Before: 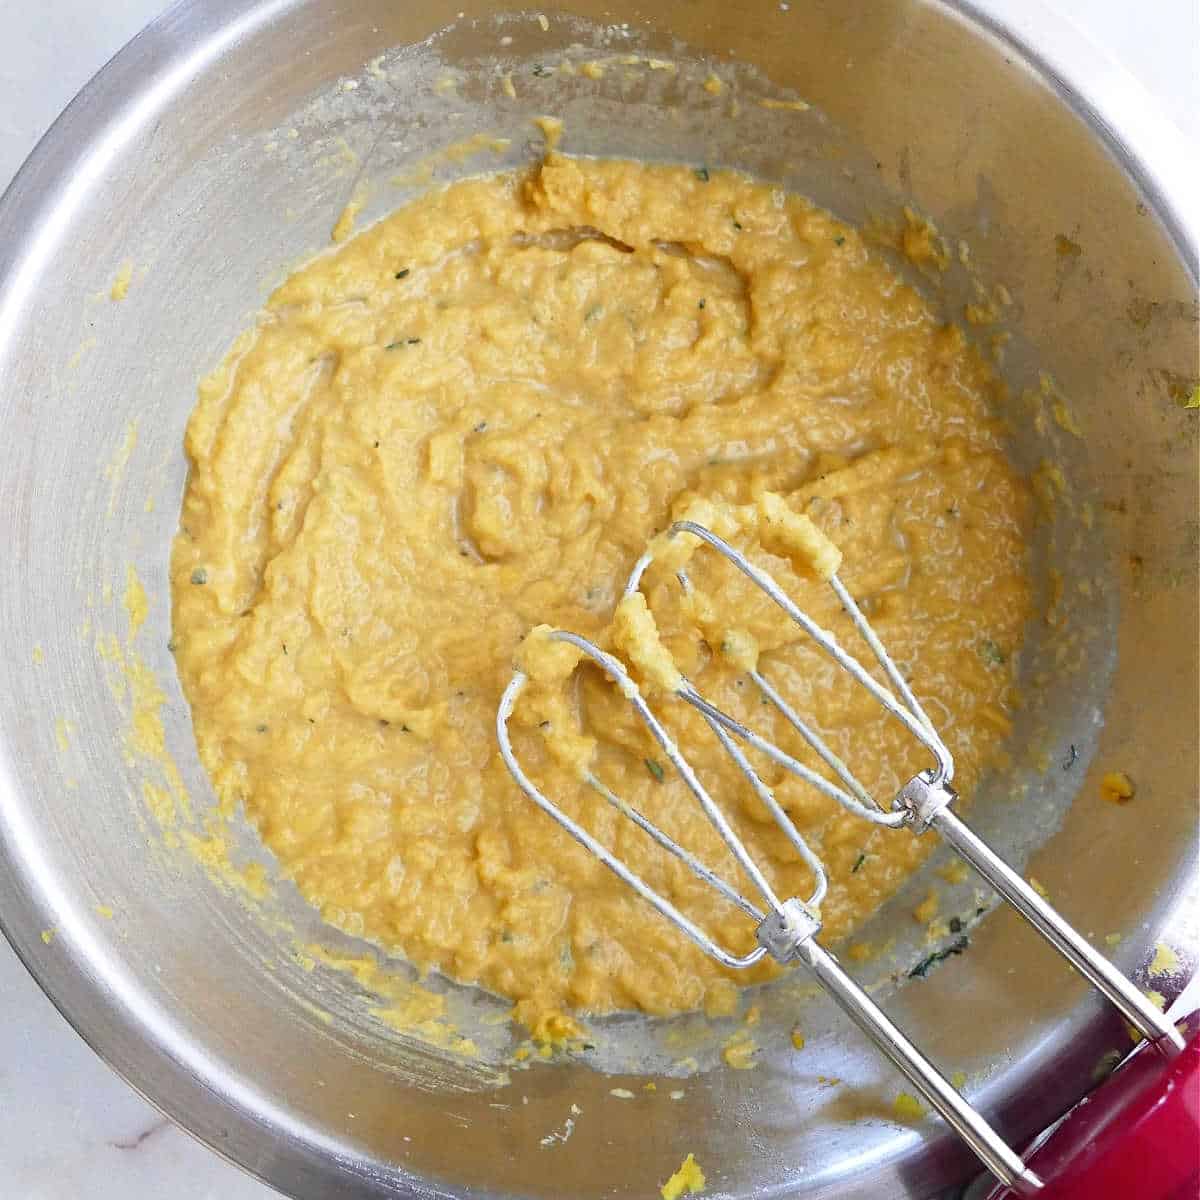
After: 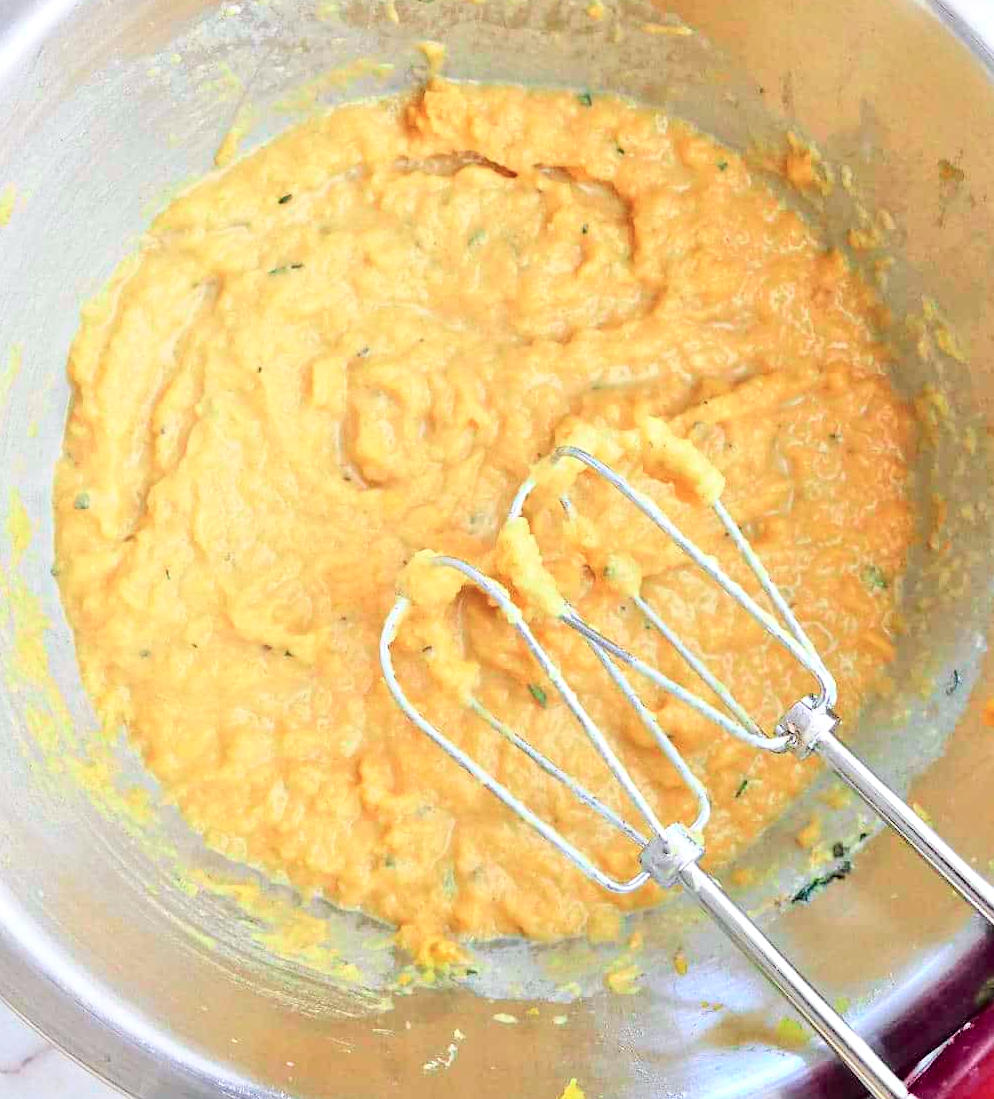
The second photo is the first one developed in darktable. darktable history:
crop: left 9.815%, top 6.28%, right 7.297%, bottom 2.136%
tone equalizer: -8 EV 0.017 EV, -7 EV -0.017 EV, -6 EV 0.045 EV, -5 EV 0.038 EV, -4 EV 0.238 EV, -3 EV 0.664 EV, -2 EV 0.555 EV, -1 EV 0.212 EV, +0 EV 0.013 EV, mask exposure compensation -0.505 EV
tone curve: curves: ch0 [(0, 0) (0.051, 0.027) (0.096, 0.071) (0.219, 0.248) (0.428, 0.52) (0.596, 0.713) (0.727, 0.823) (0.859, 0.924) (1, 1)]; ch1 [(0, 0) (0.1, 0.038) (0.318, 0.221) (0.413, 0.325) (0.454, 0.41) (0.493, 0.478) (0.503, 0.501) (0.516, 0.515) (0.548, 0.575) (0.561, 0.596) (0.594, 0.647) (0.666, 0.701) (1, 1)]; ch2 [(0, 0) (0.453, 0.44) (0.479, 0.476) (0.504, 0.5) (0.52, 0.526) (0.557, 0.585) (0.583, 0.608) (0.824, 0.815) (1, 1)], color space Lab, independent channels, preserve colors none
